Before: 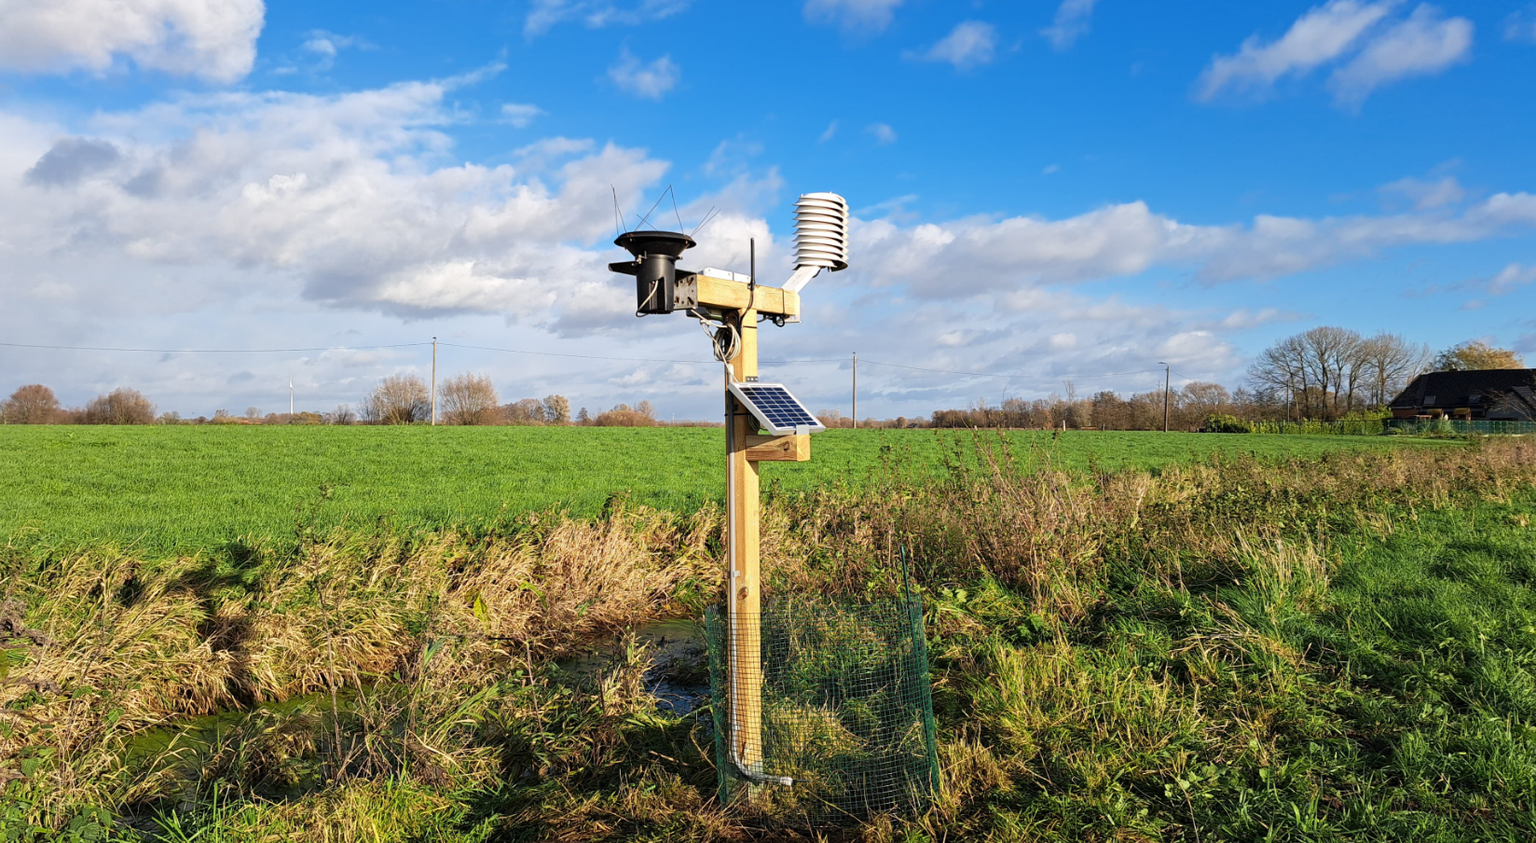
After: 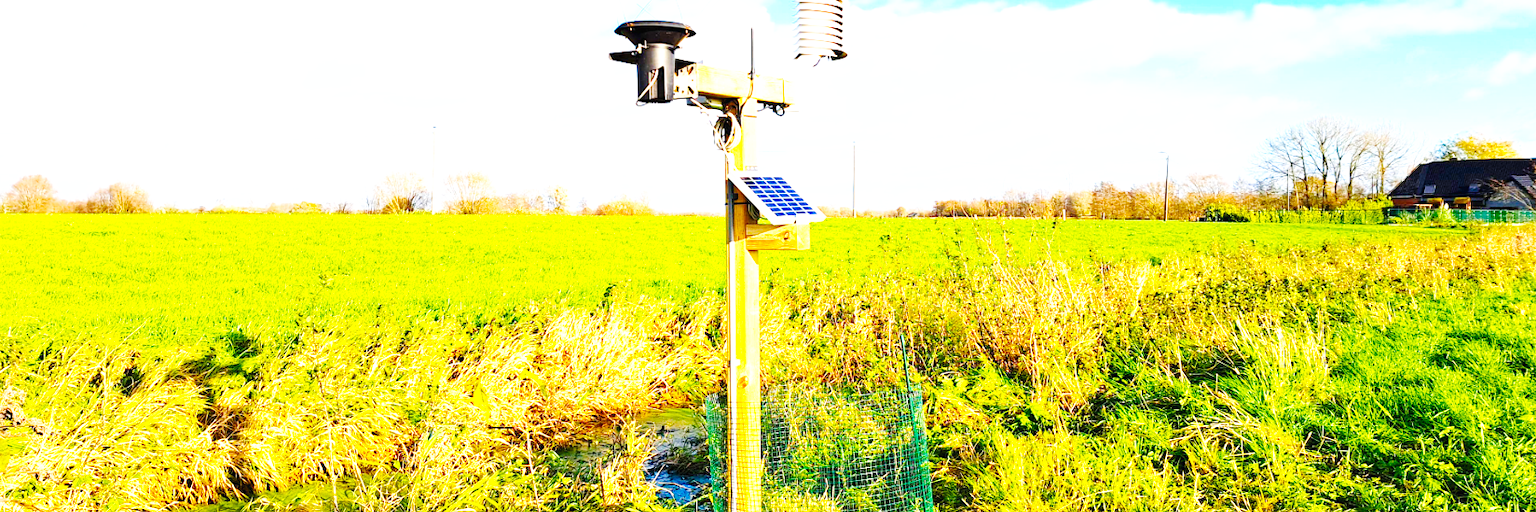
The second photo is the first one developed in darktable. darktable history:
exposure: exposure 1.274 EV, compensate highlight preservation false
crop and rotate: top 25.107%, bottom 13.975%
base curve: curves: ch0 [(0, 0.003) (0.001, 0.002) (0.006, 0.004) (0.02, 0.022) (0.048, 0.086) (0.094, 0.234) (0.162, 0.431) (0.258, 0.629) (0.385, 0.8) (0.548, 0.918) (0.751, 0.988) (1, 1)], preserve colors none
color balance rgb: linear chroma grading › global chroma 14.76%, perceptual saturation grading › global saturation 36.199%, perceptual saturation grading › shadows 35.73%
